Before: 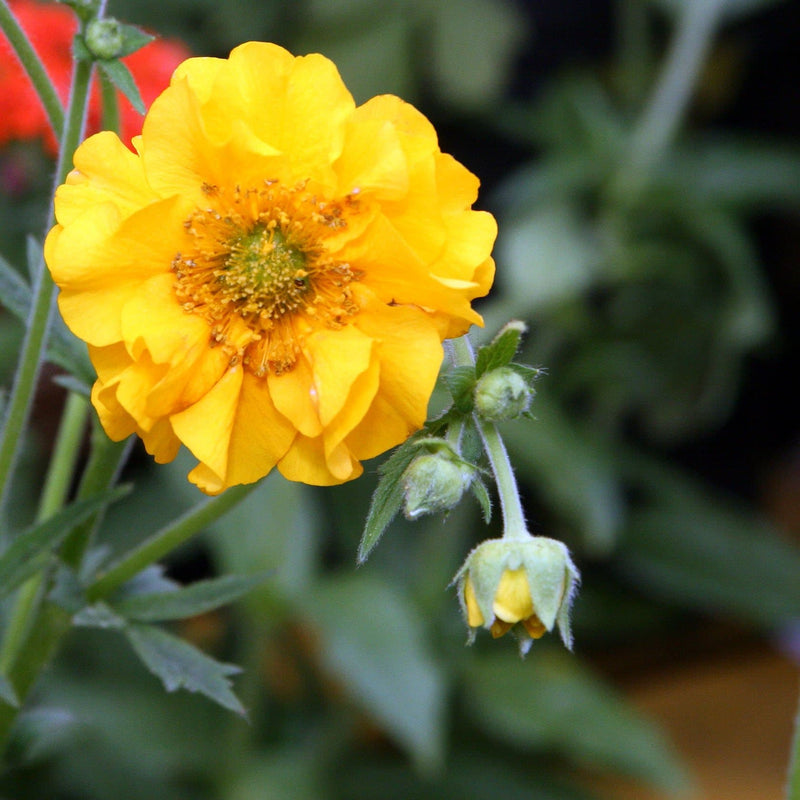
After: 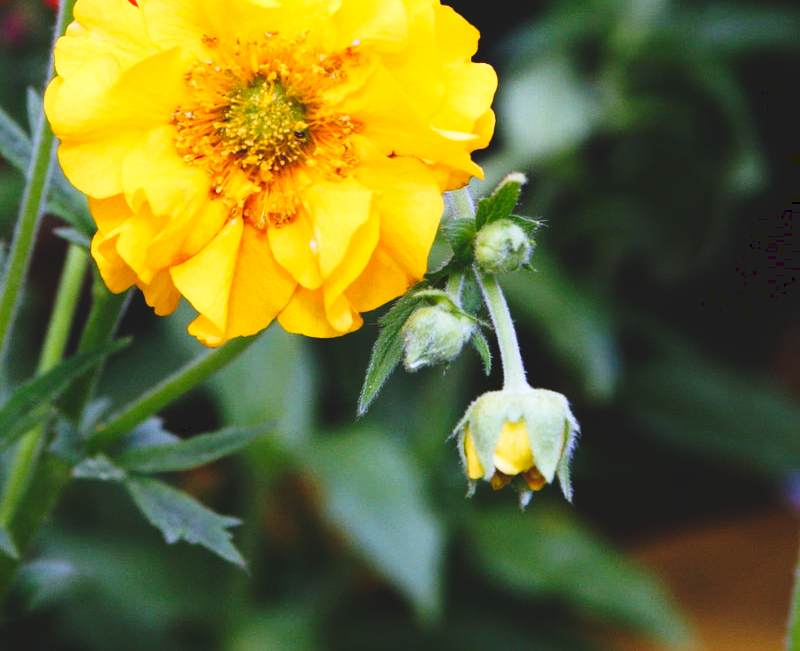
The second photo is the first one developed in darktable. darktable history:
crop and rotate: top 18.507%
tone curve: curves: ch0 [(0, 0) (0.003, 0.108) (0.011, 0.108) (0.025, 0.108) (0.044, 0.113) (0.069, 0.113) (0.1, 0.121) (0.136, 0.136) (0.177, 0.16) (0.224, 0.192) (0.277, 0.246) (0.335, 0.324) (0.399, 0.419) (0.468, 0.518) (0.543, 0.622) (0.623, 0.721) (0.709, 0.815) (0.801, 0.893) (0.898, 0.949) (1, 1)], preserve colors none
